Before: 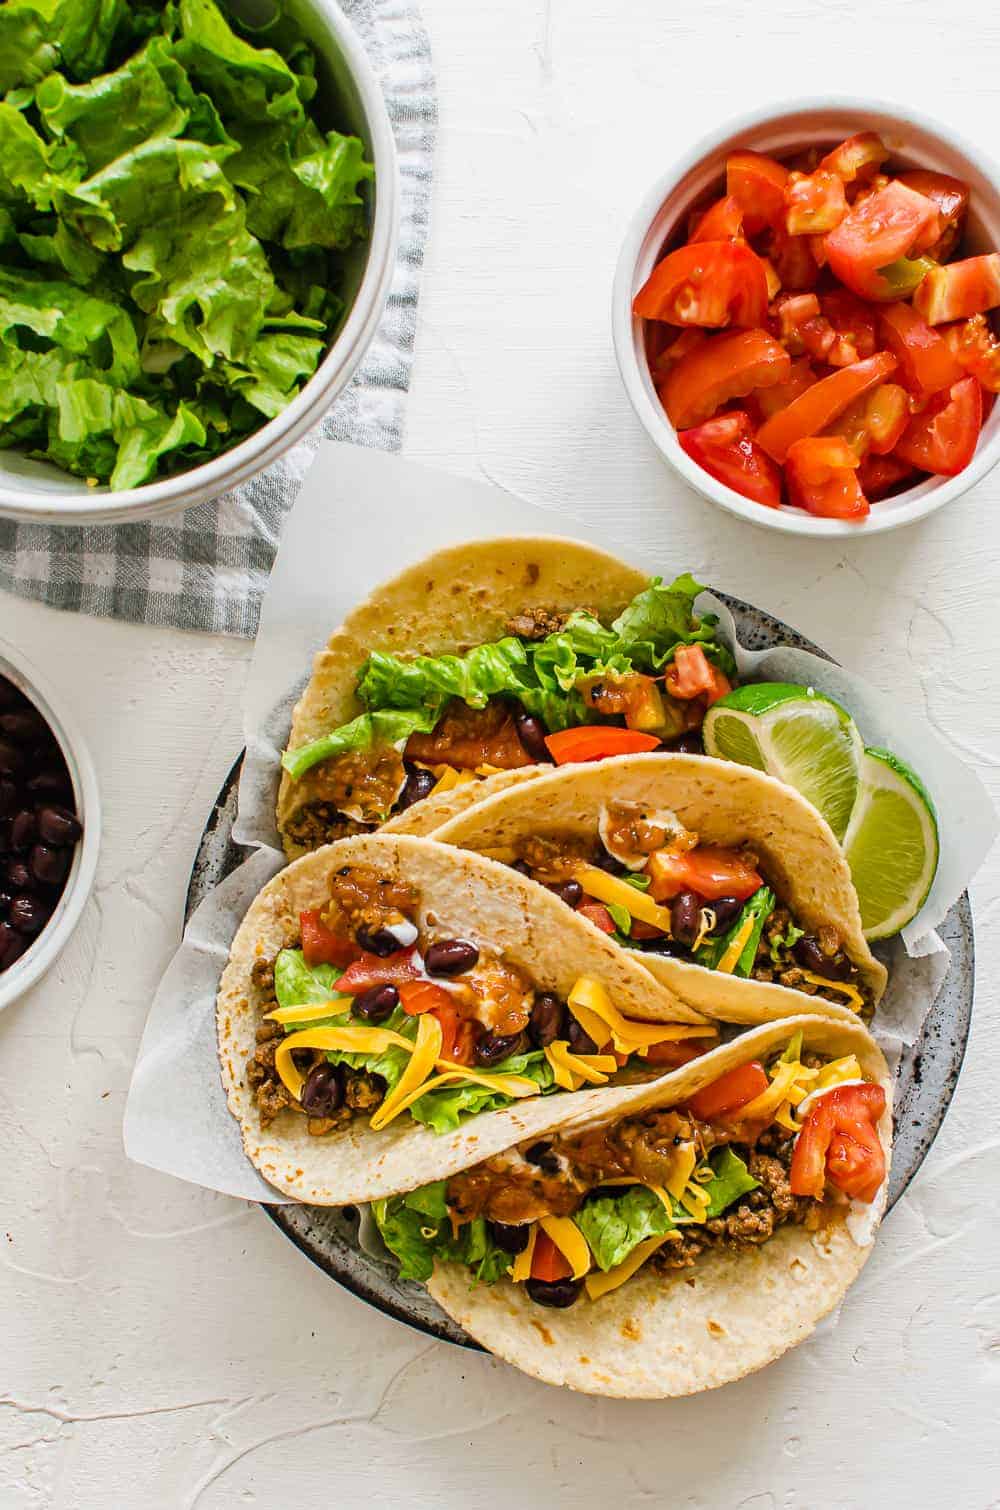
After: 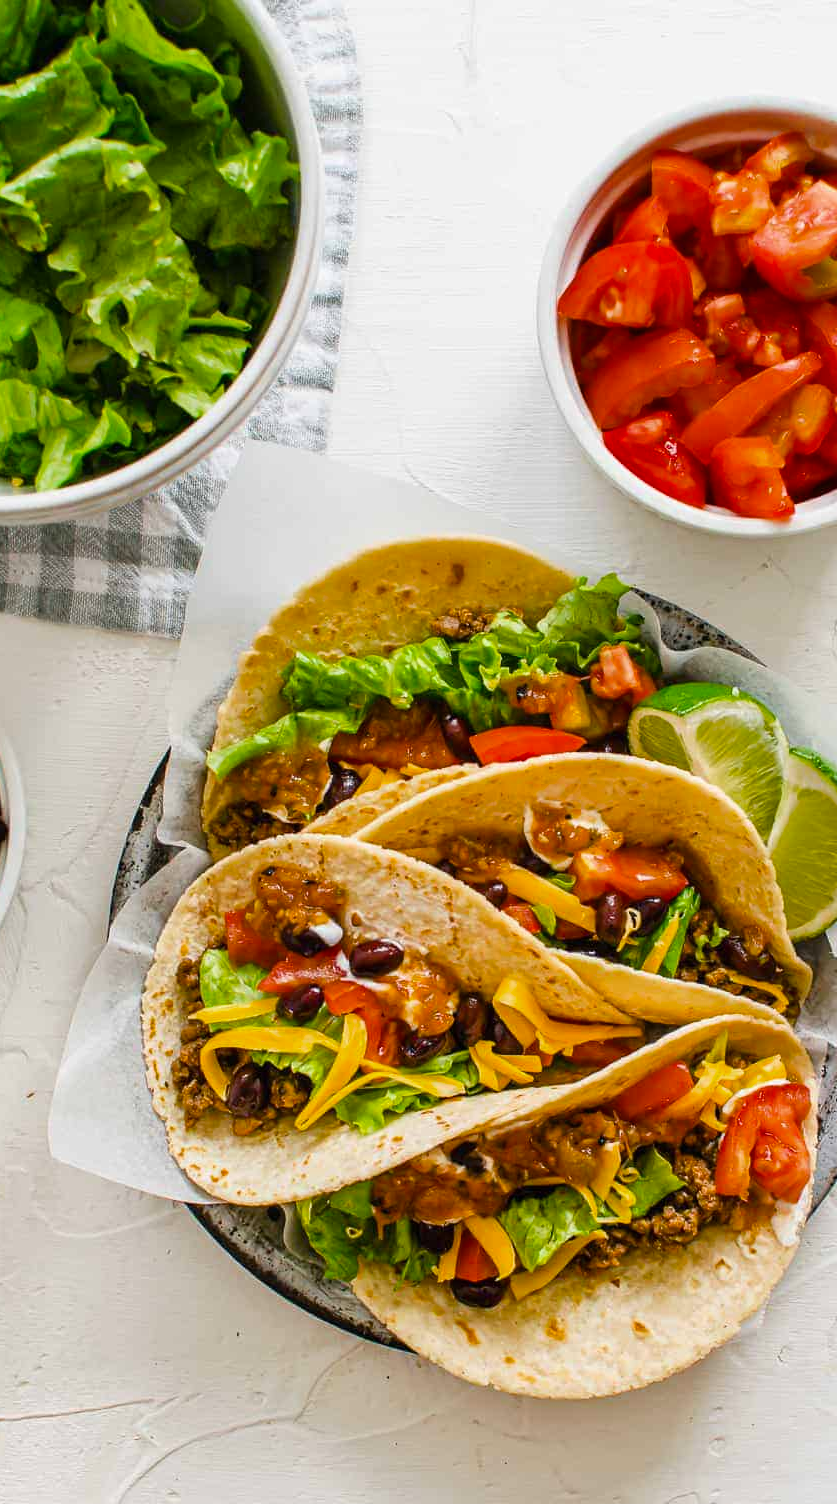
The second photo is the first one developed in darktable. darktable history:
crop: left 7.598%, right 7.873%
color balance rgb: perceptual saturation grading › global saturation 8.89%, saturation formula JzAzBz (2021)
